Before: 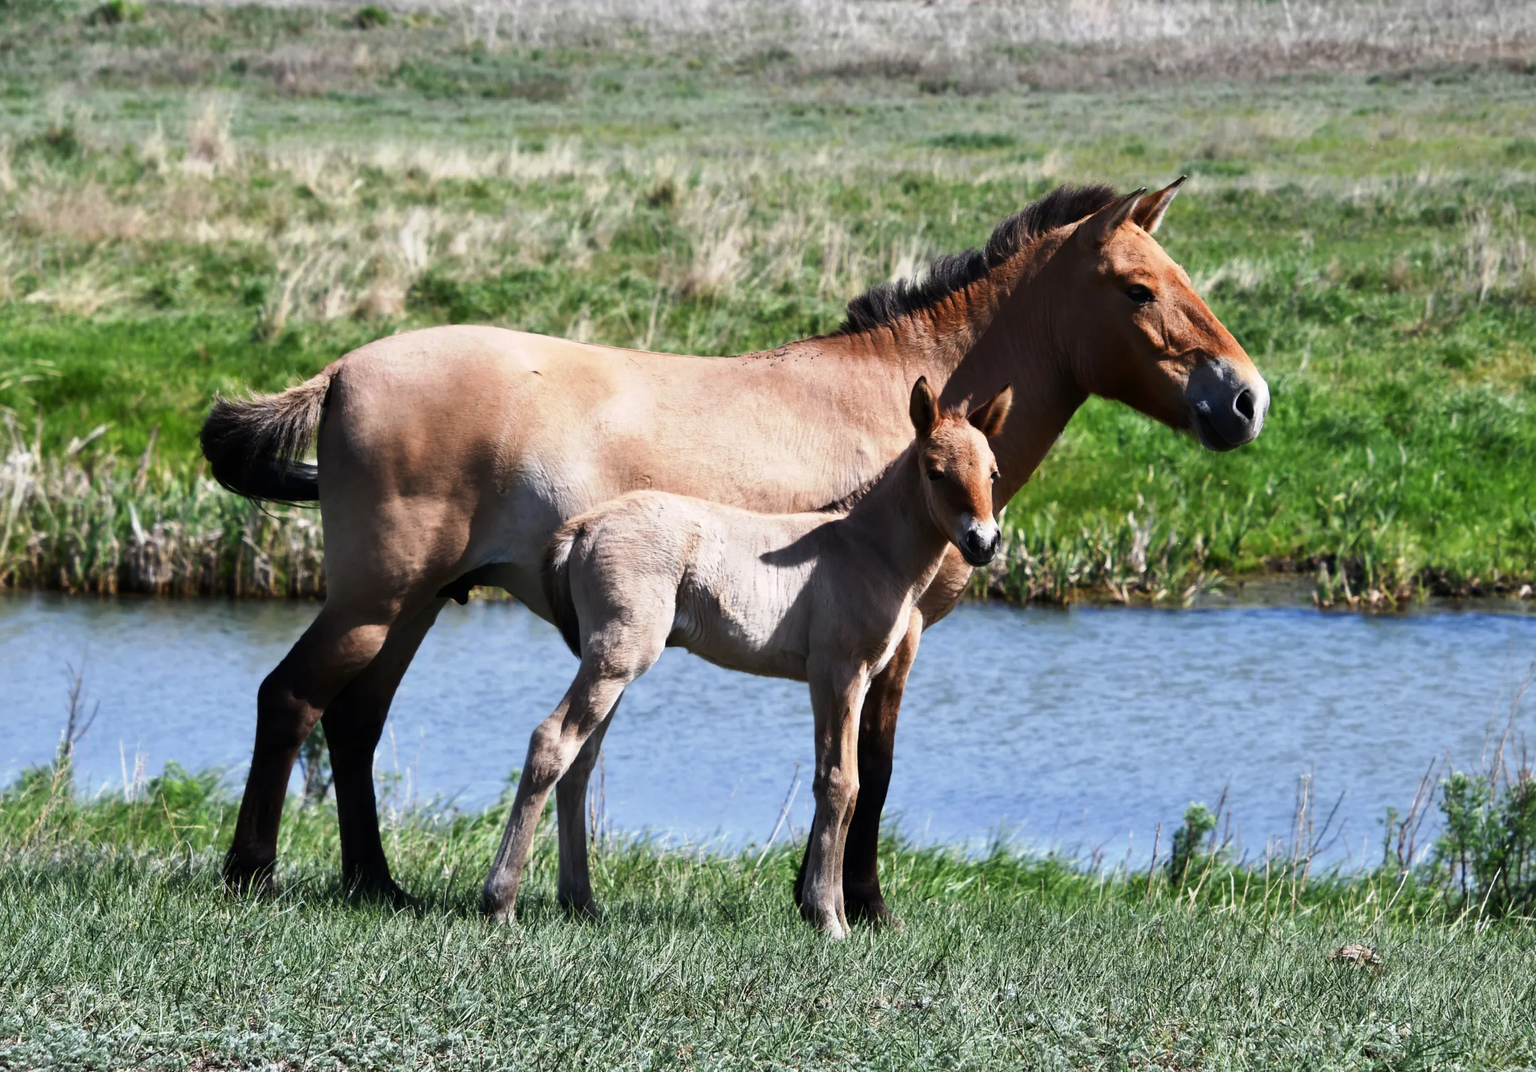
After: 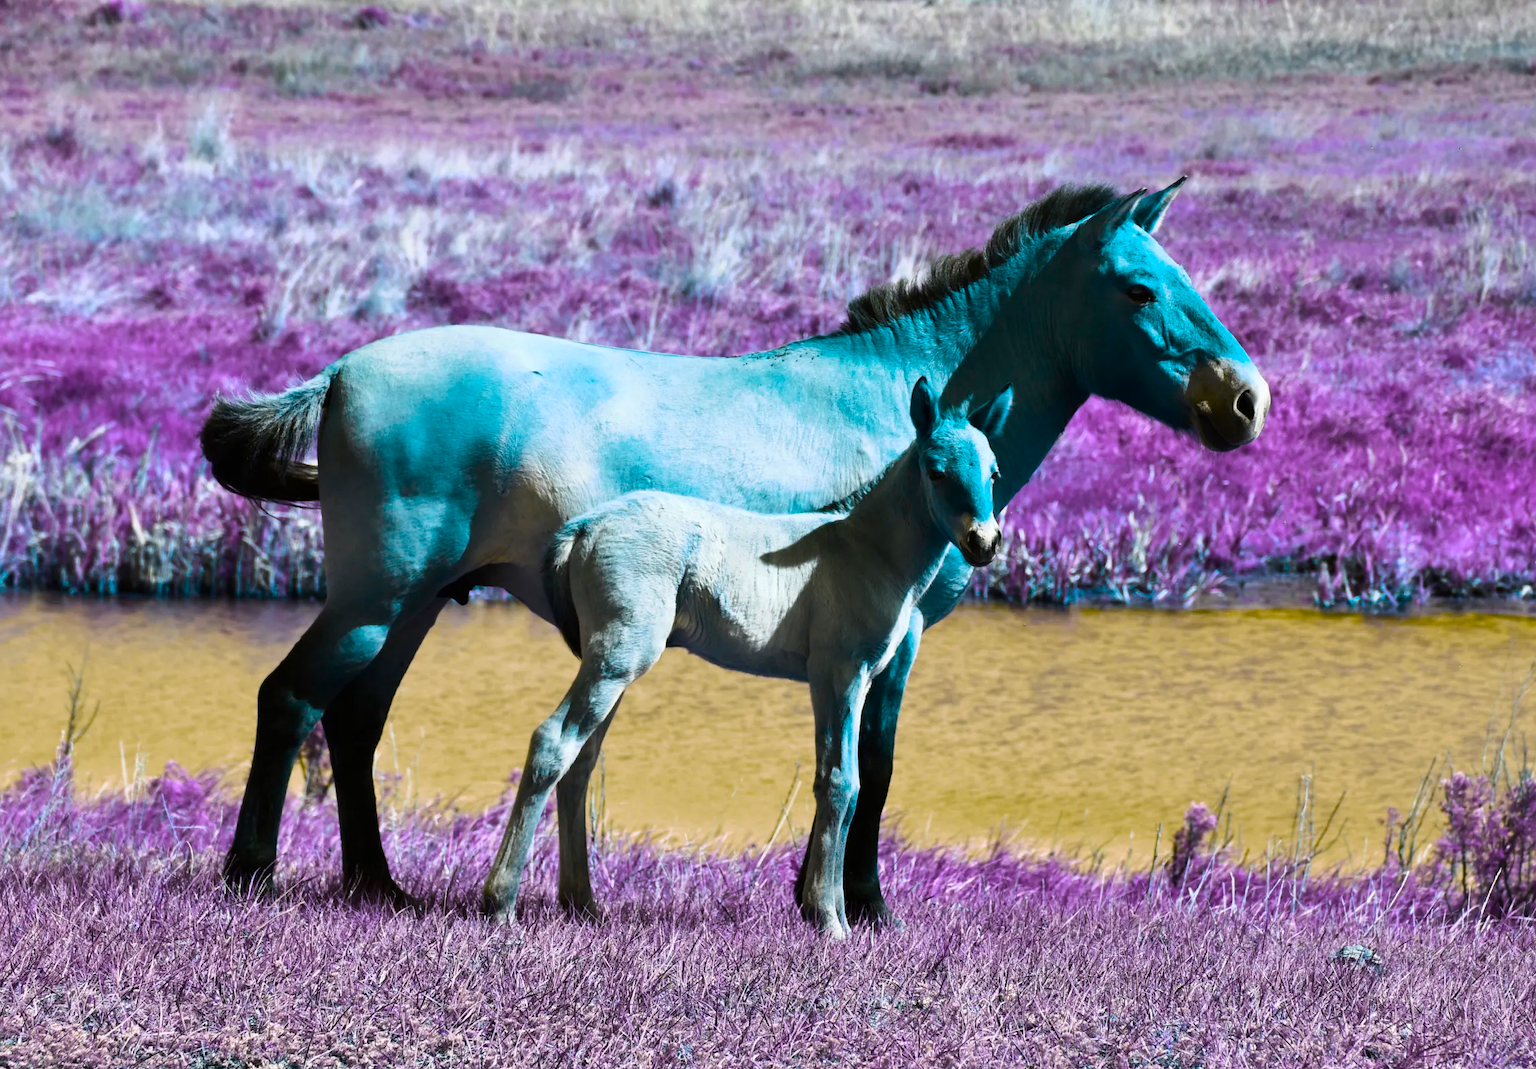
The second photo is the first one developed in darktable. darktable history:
crop: top 0.05%, bottom 0.098%
color balance rgb: hue shift 180°, global vibrance 50%, contrast 0.32%
